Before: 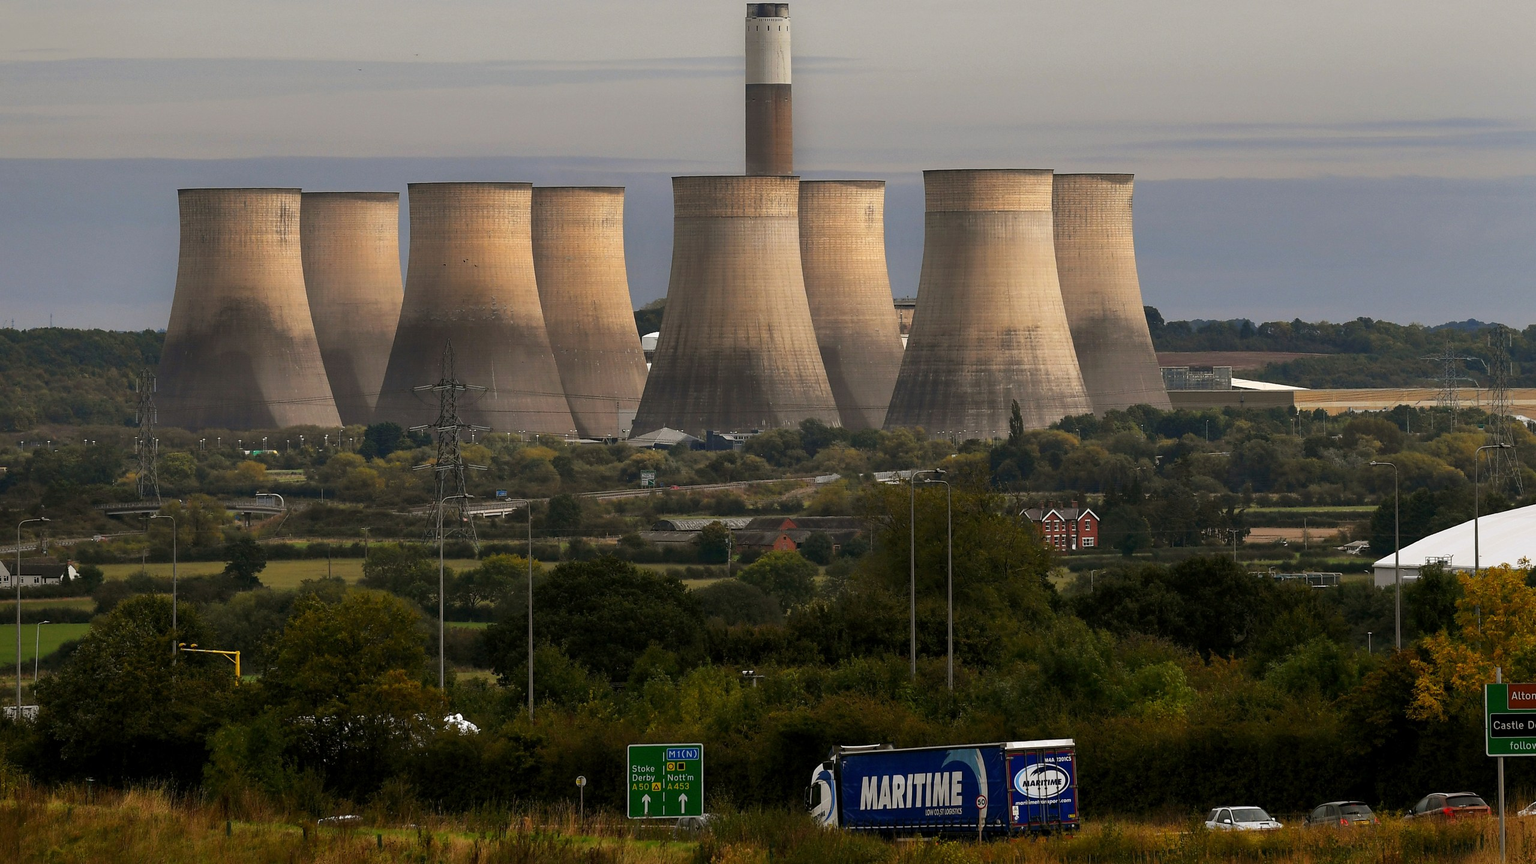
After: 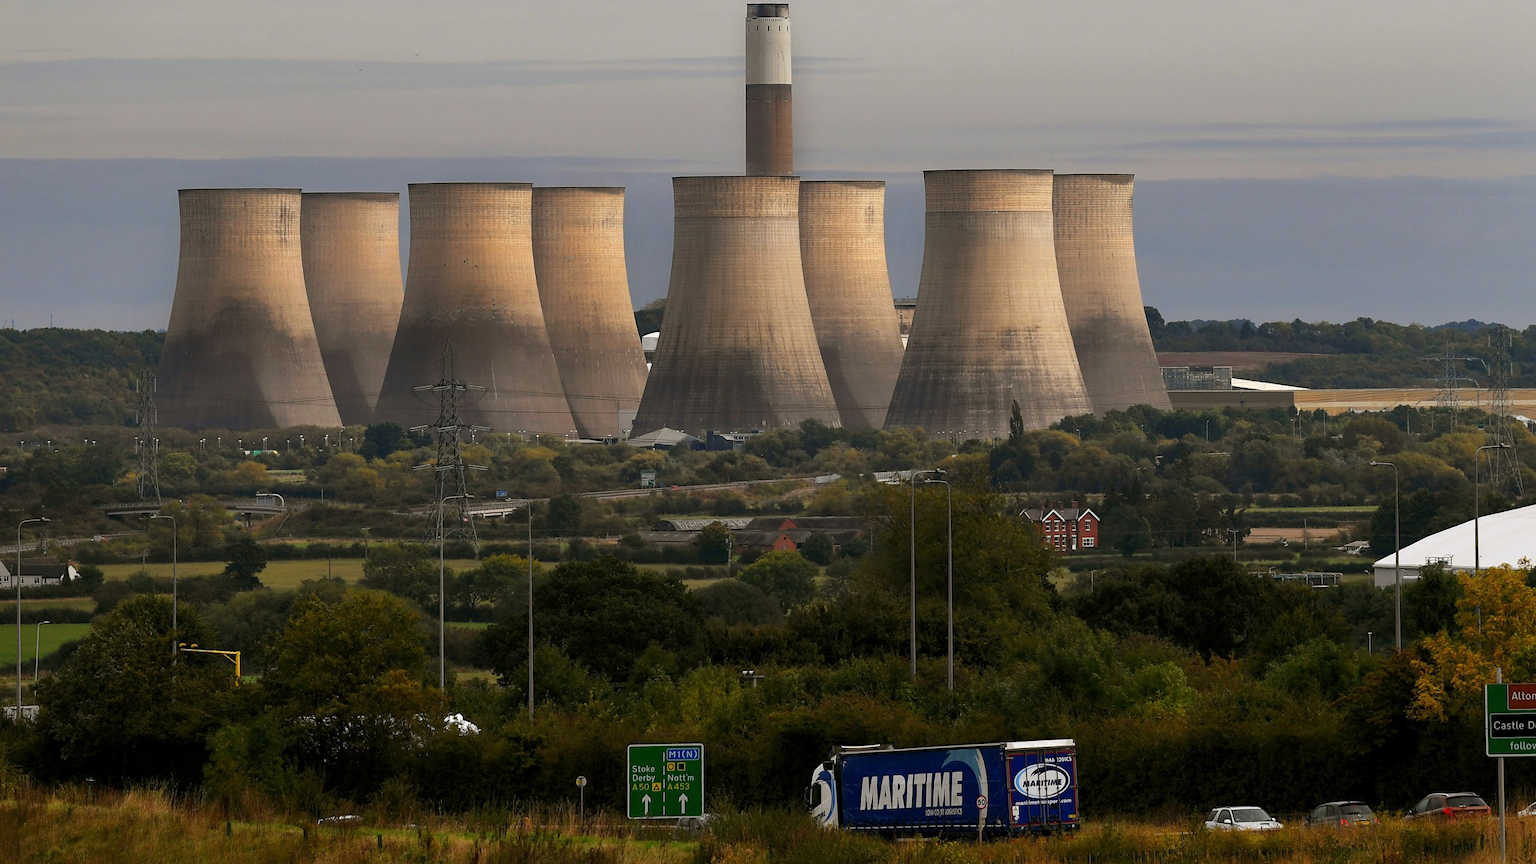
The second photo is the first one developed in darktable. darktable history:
color correction: highlights a* 0.065, highlights b* -0.611
